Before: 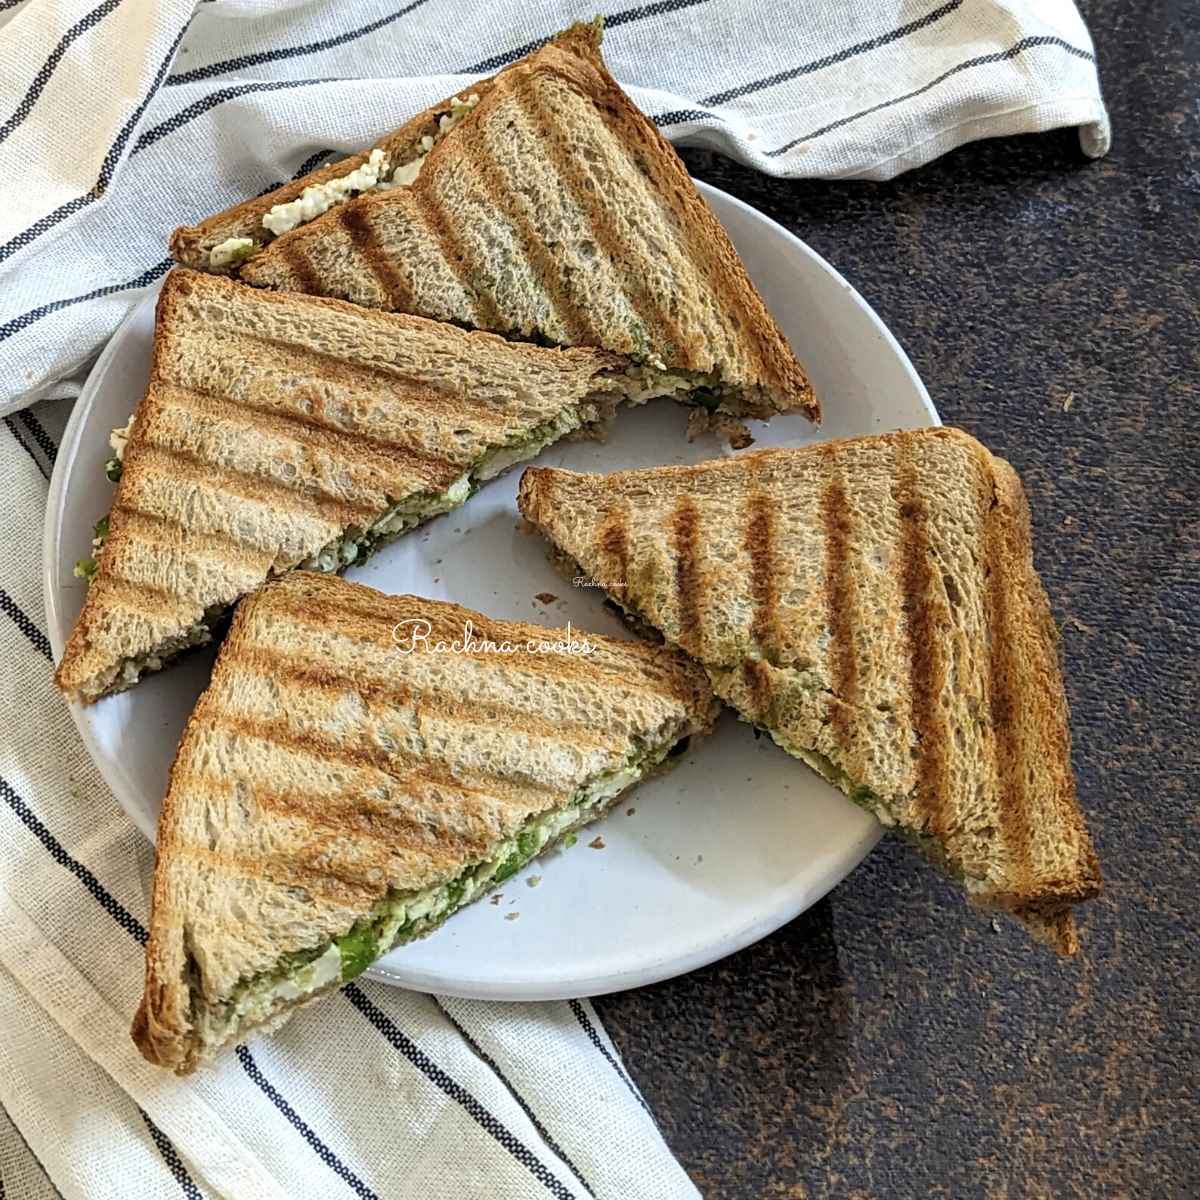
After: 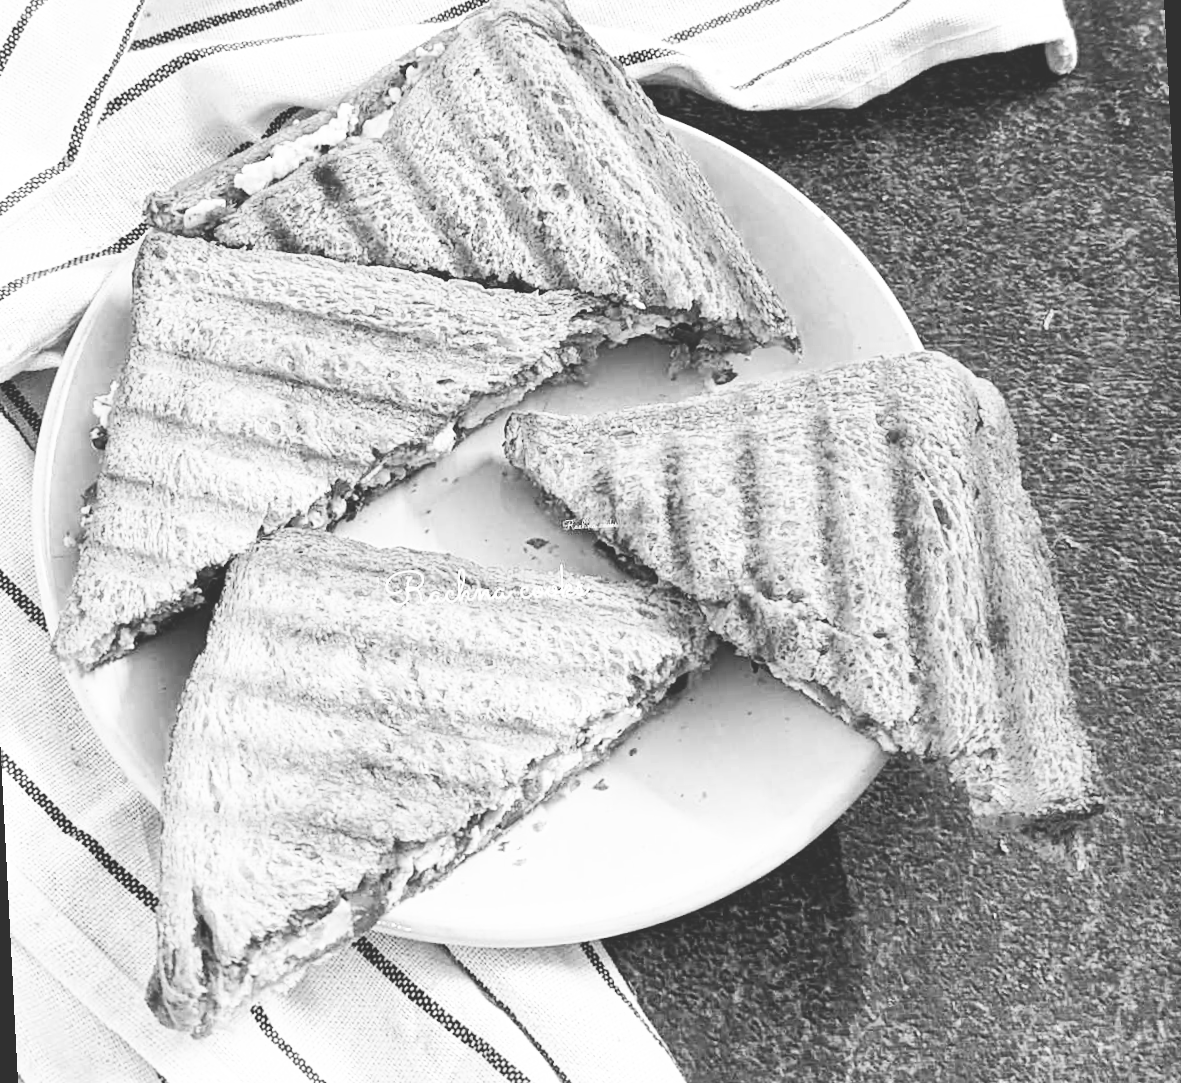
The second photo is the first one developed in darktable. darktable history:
exposure: black level correction -0.028, compensate highlight preservation false
color zones: curves: ch0 [(0.004, 0.588) (0.116, 0.636) (0.259, 0.476) (0.423, 0.464) (0.75, 0.5)]; ch1 [(0, 0) (0.143, 0) (0.286, 0) (0.429, 0) (0.571, 0) (0.714, 0) (0.857, 0)]
rotate and perspective: rotation -3°, crop left 0.031, crop right 0.968, crop top 0.07, crop bottom 0.93
base curve: curves: ch0 [(0, 0) (0.007, 0.004) (0.027, 0.03) (0.046, 0.07) (0.207, 0.54) (0.442, 0.872) (0.673, 0.972) (1, 1)], preserve colors none
